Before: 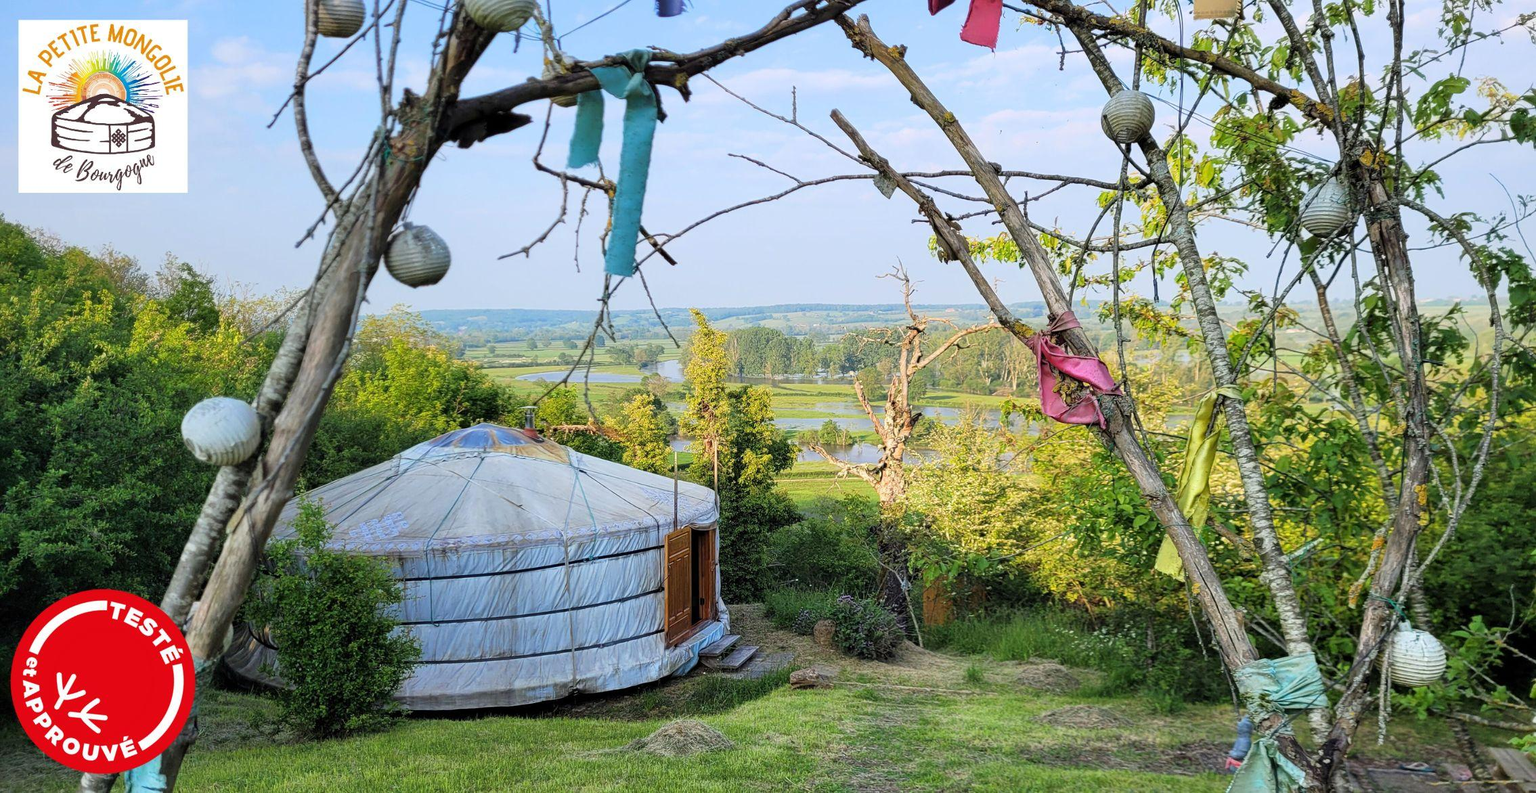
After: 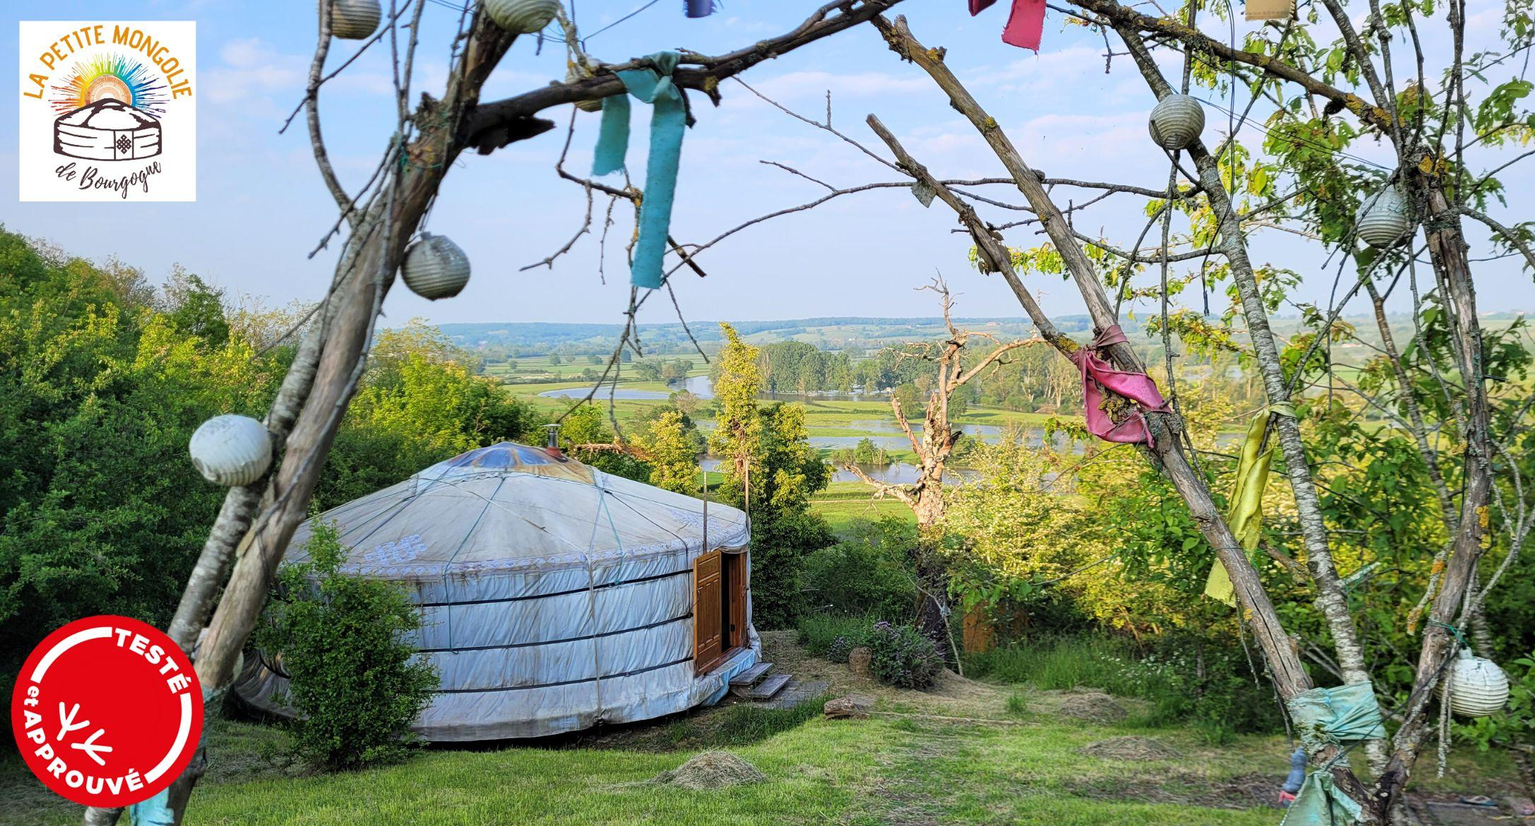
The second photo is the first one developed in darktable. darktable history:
crop: right 4.126%, bottom 0.031%
